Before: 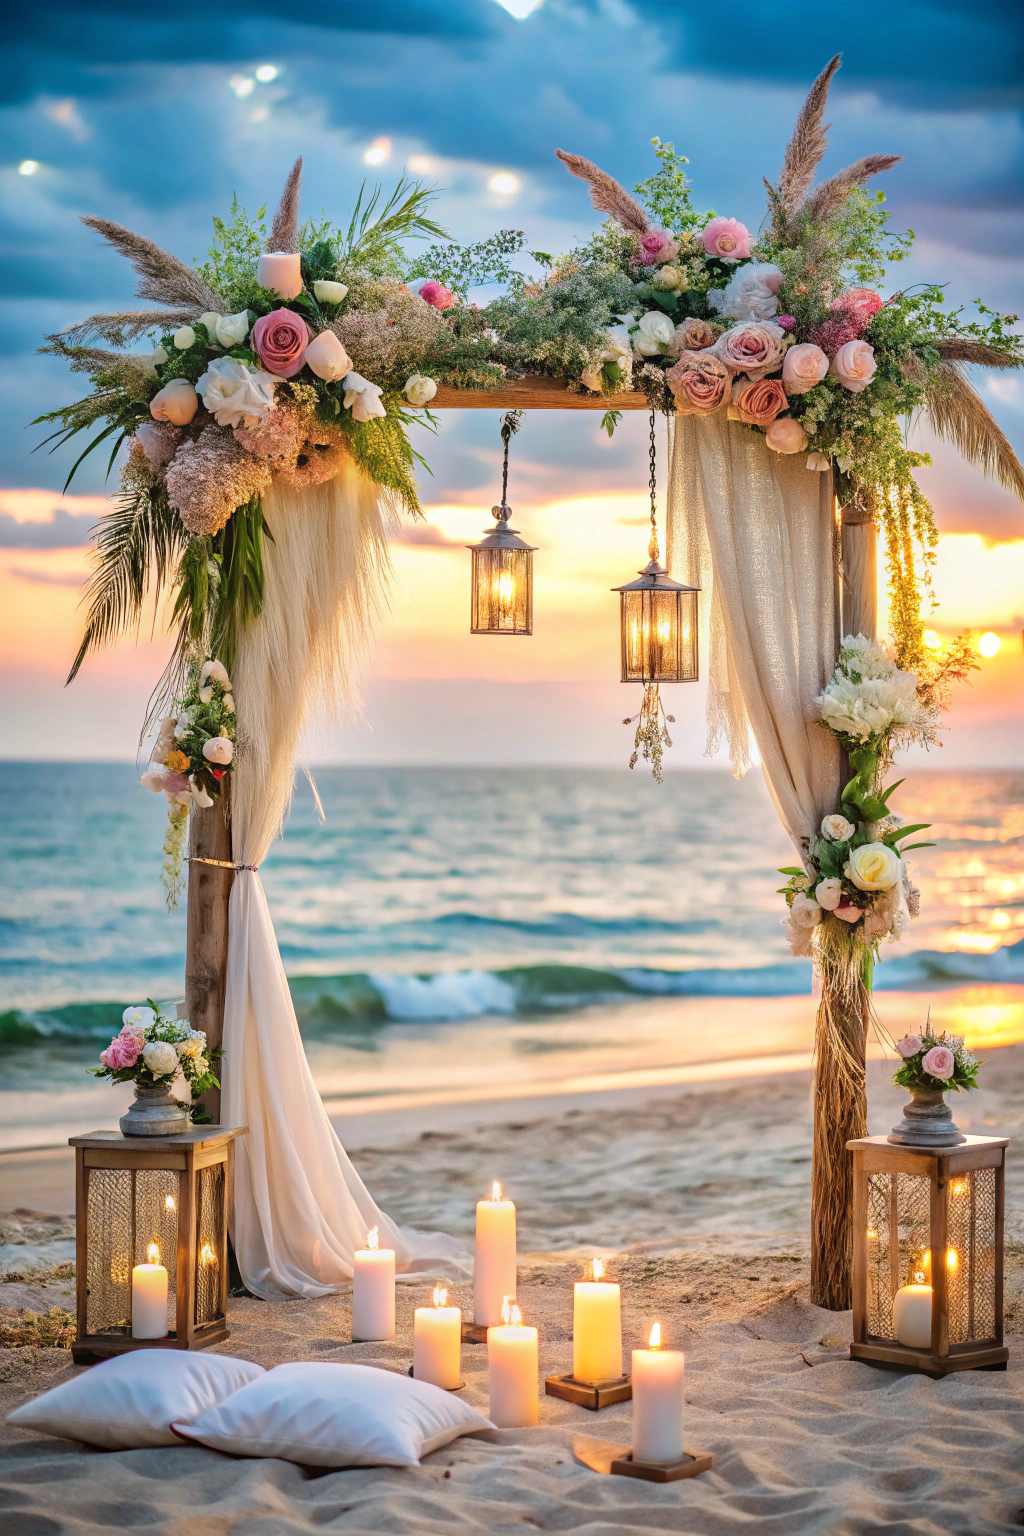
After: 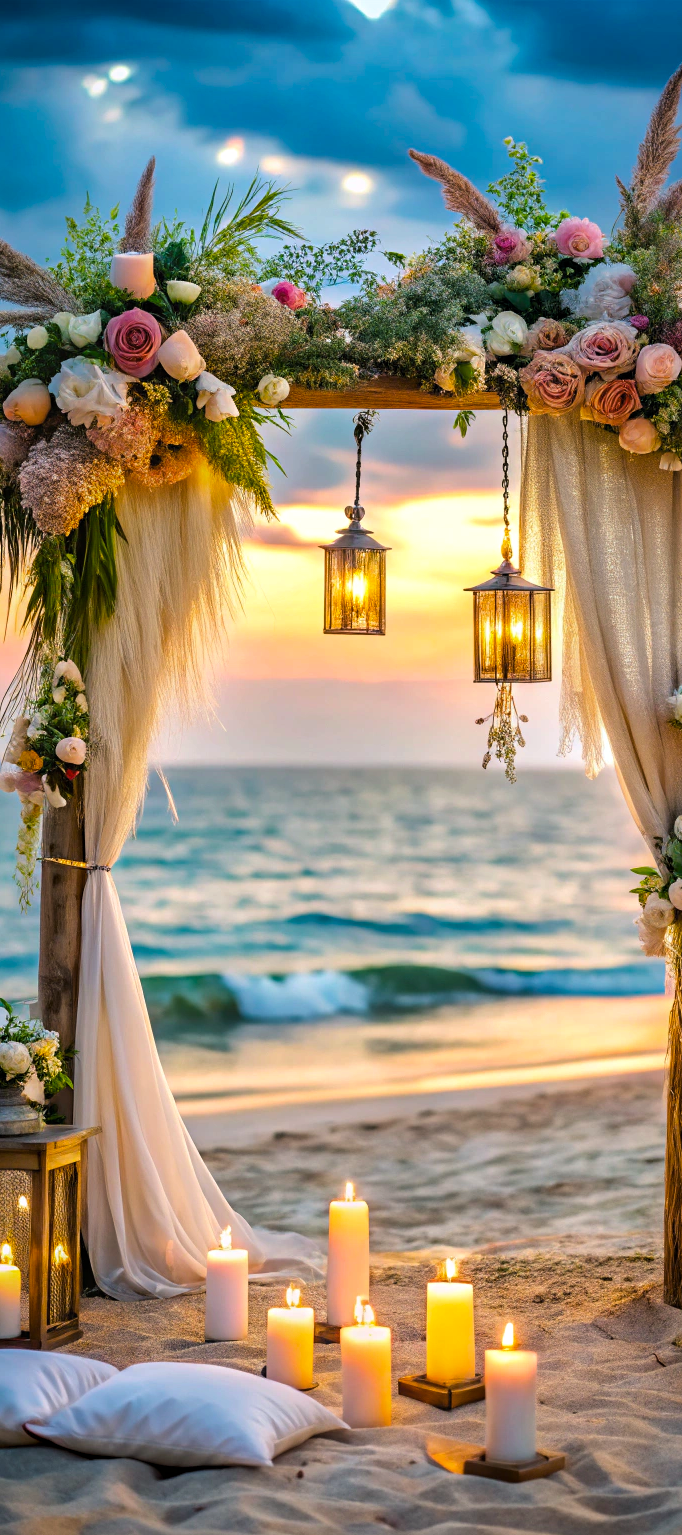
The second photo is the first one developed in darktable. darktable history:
levels: white 99.98%, levels [0.029, 0.545, 0.971]
crop and rotate: left 14.408%, right 18.977%
color balance rgb: shadows lift › chroma 2.01%, shadows lift › hue 215.44°, perceptual saturation grading › global saturation 30.685%, global vibrance 20%
